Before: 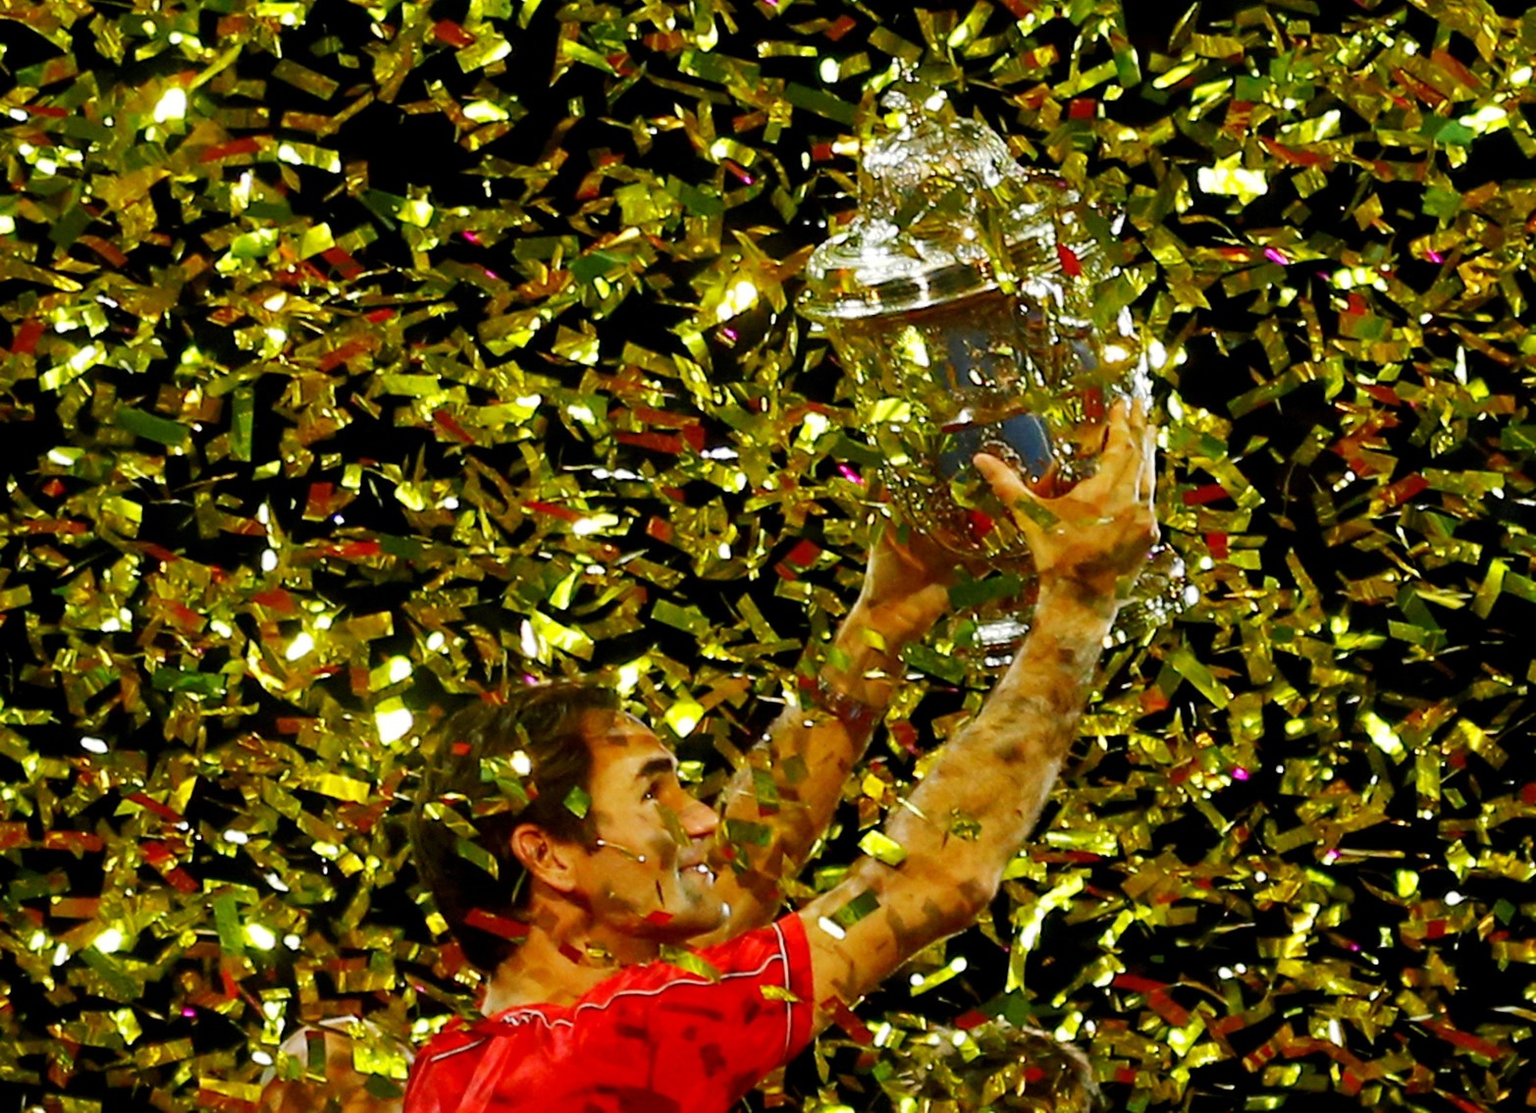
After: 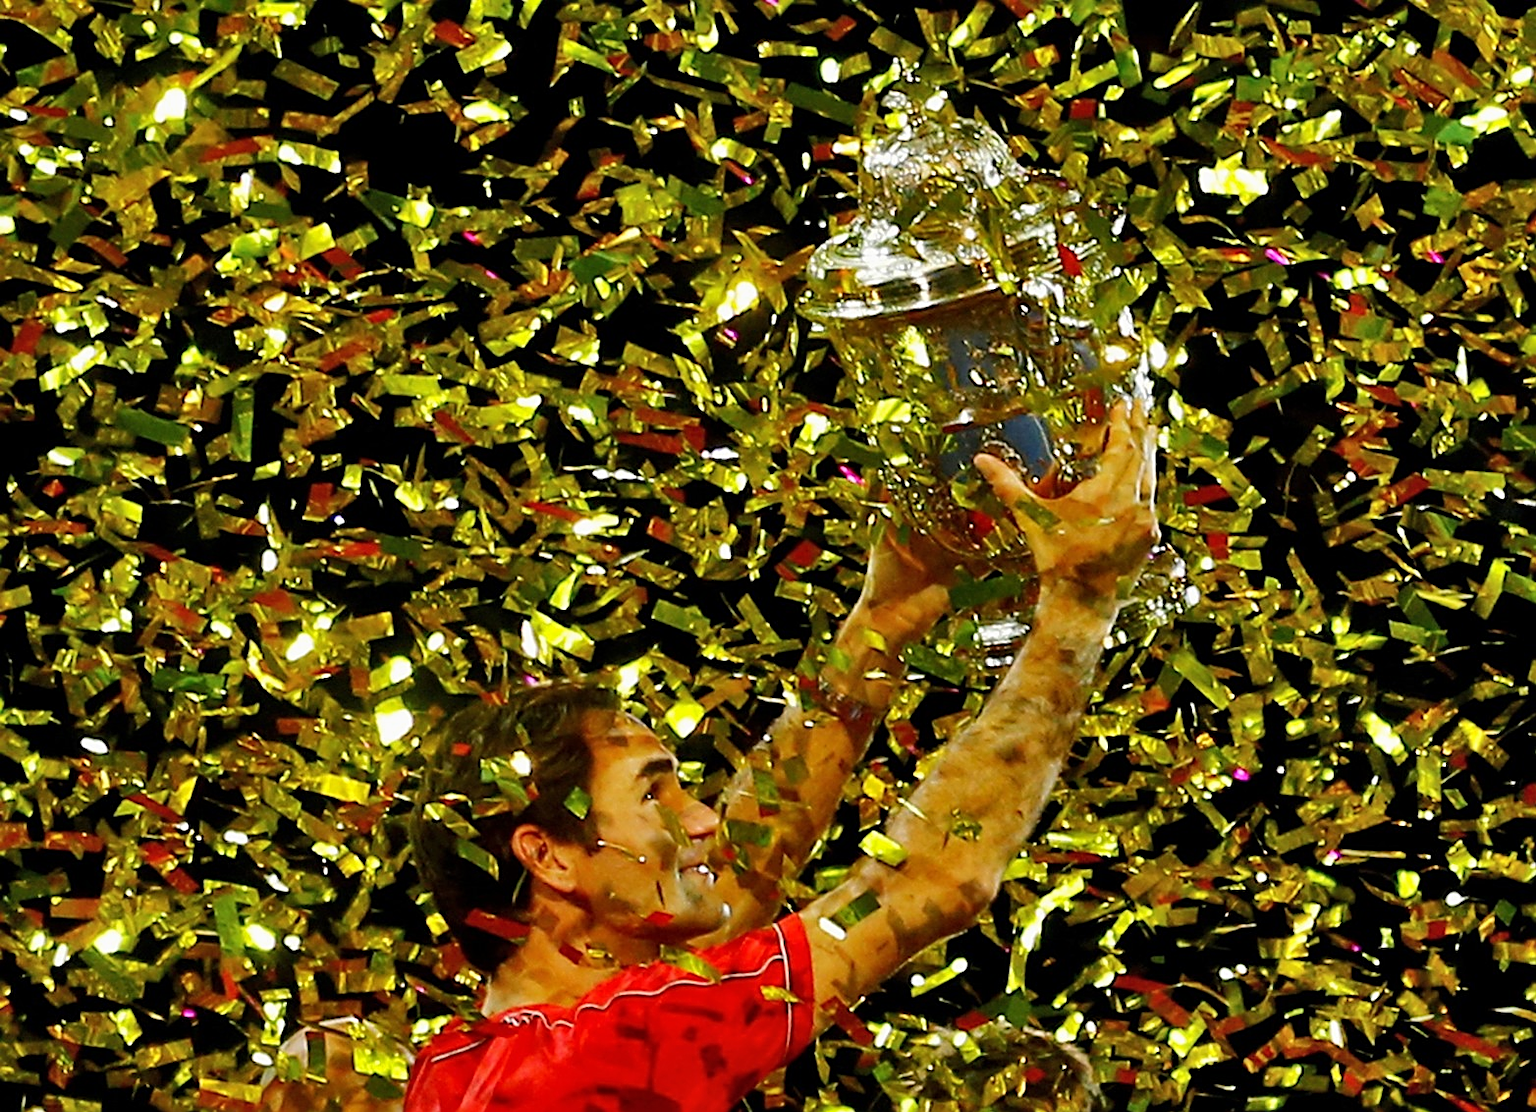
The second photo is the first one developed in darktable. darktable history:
sharpen: on, module defaults
shadows and highlights: shadows 43.71, white point adjustment -1.46, soften with gaussian
